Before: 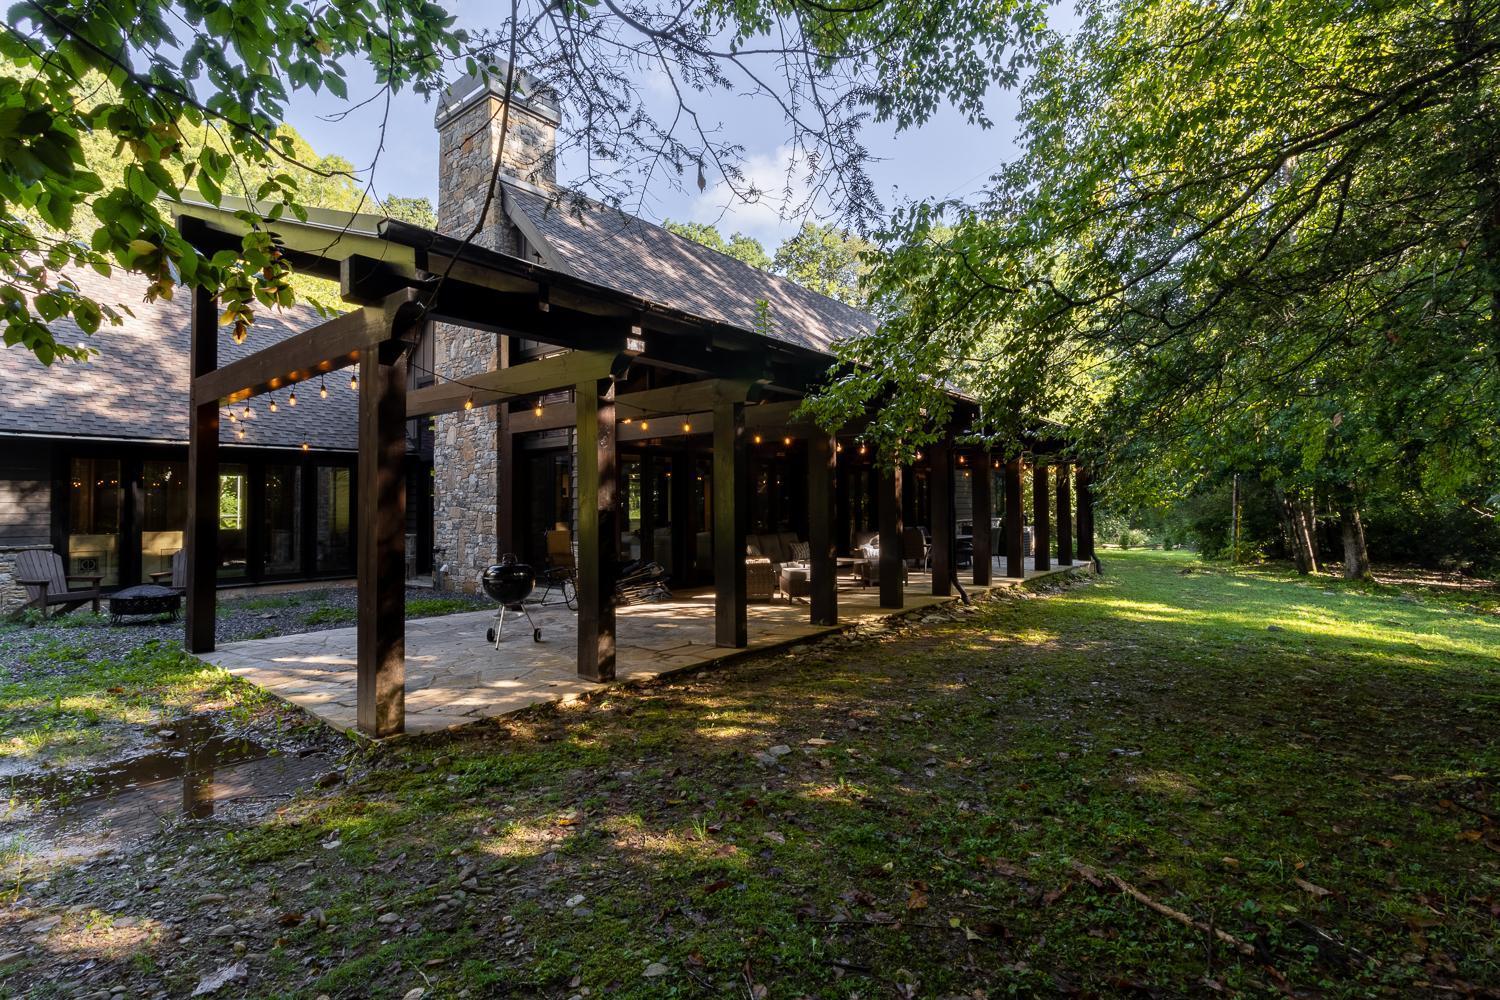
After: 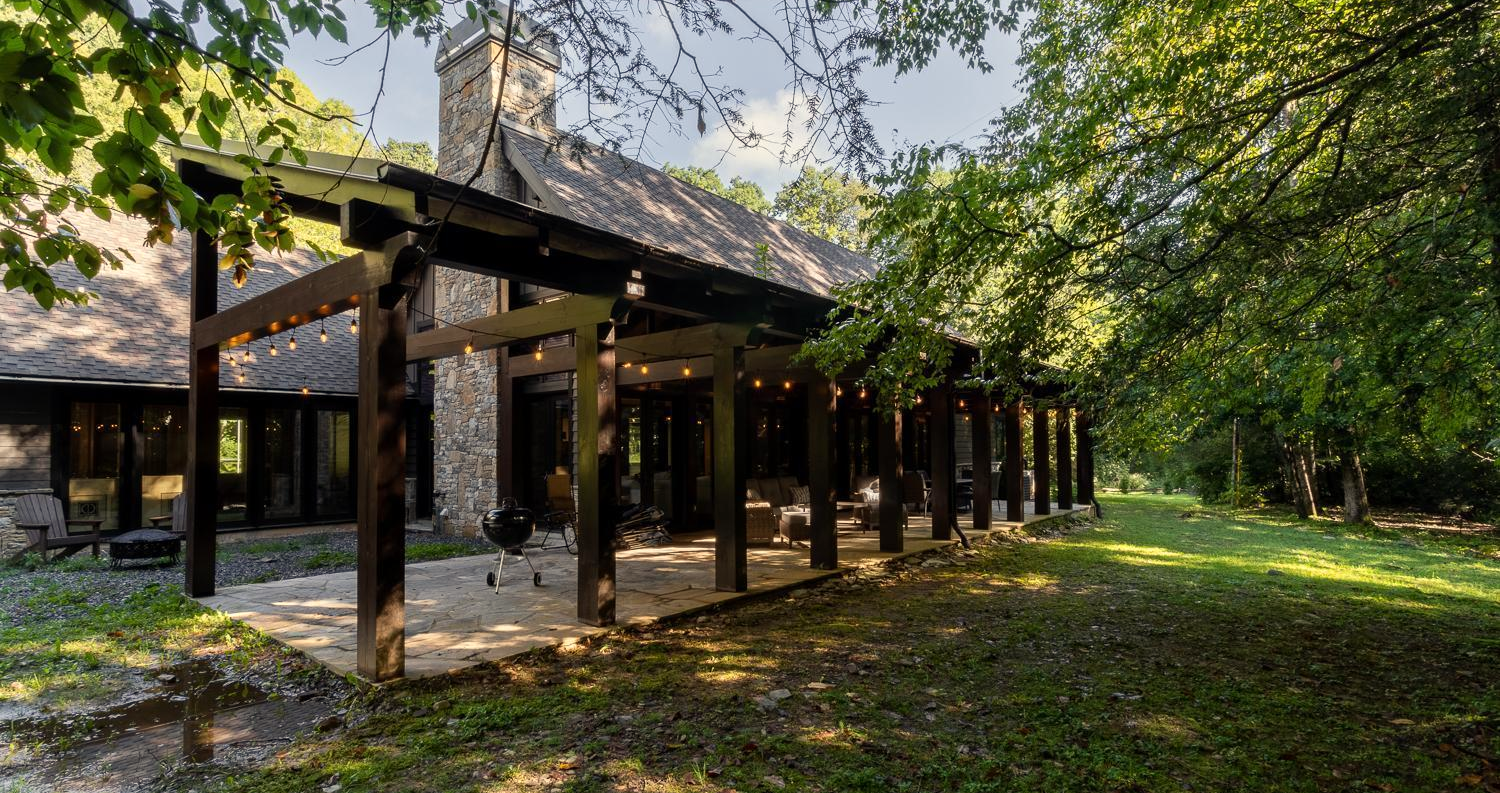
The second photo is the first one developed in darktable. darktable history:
white balance: red 1.029, blue 0.92
crop and rotate: top 5.667%, bottom 14.937%
